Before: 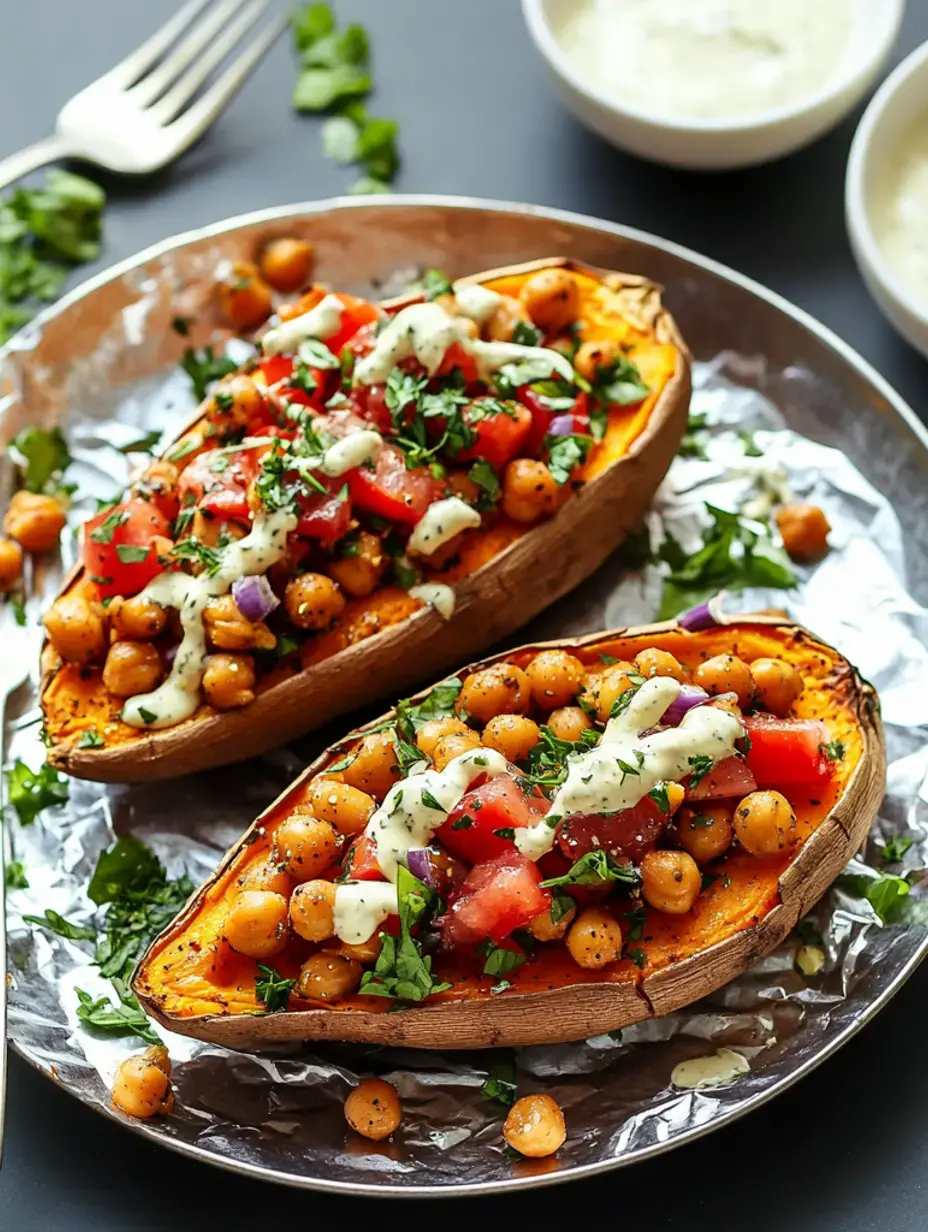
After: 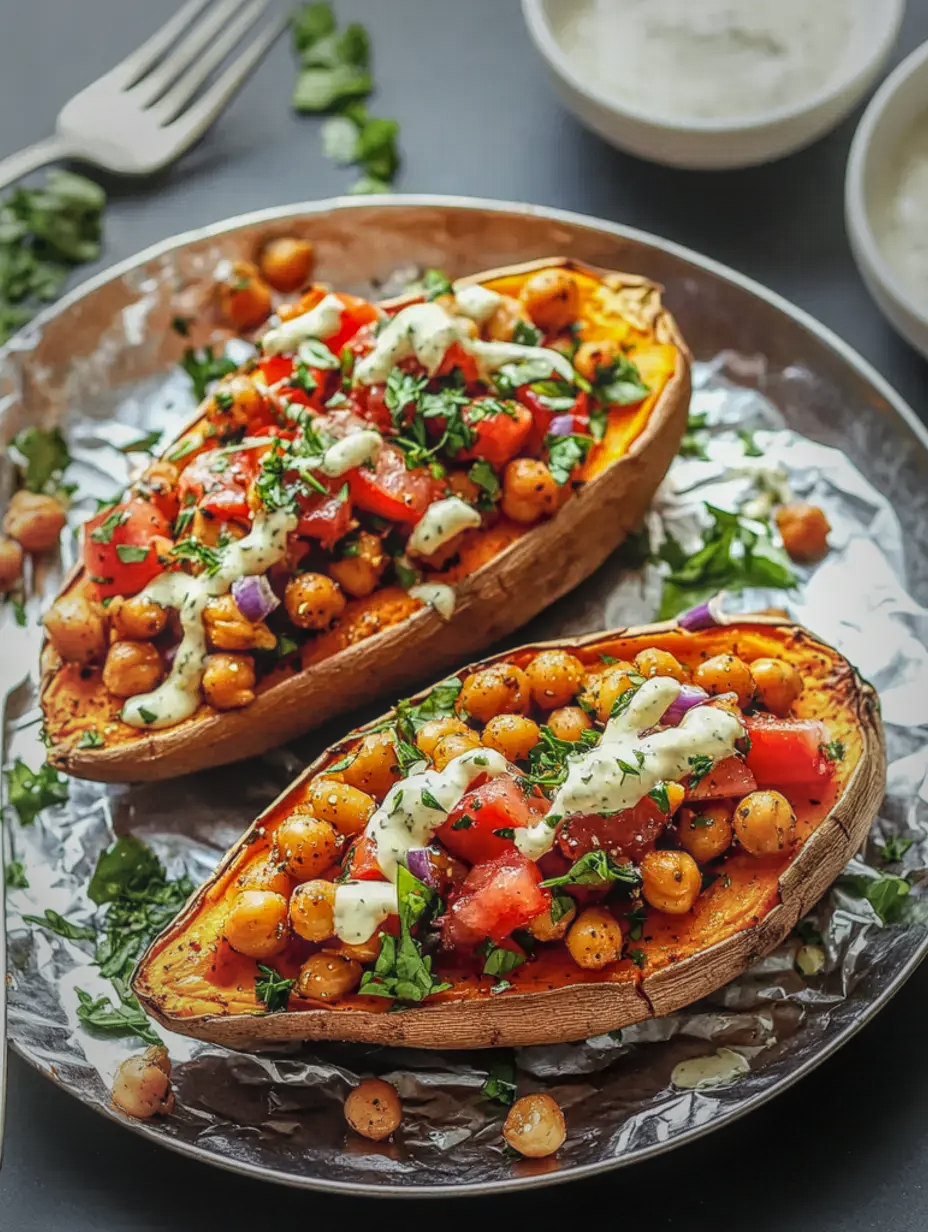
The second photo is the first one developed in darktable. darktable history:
vignetting: fall-off start 65.71%, fall-off radius 39.57%, brightness -0.401, saturation -0.29, automatic ratio true, width/height ratio 0.668
local contrast: highlights 66%, shadows 34%, detail 167%, midtone range 0.2
exposure: black level correction 0.002, exposure -0.098 EV, compensate highlight preservation false
